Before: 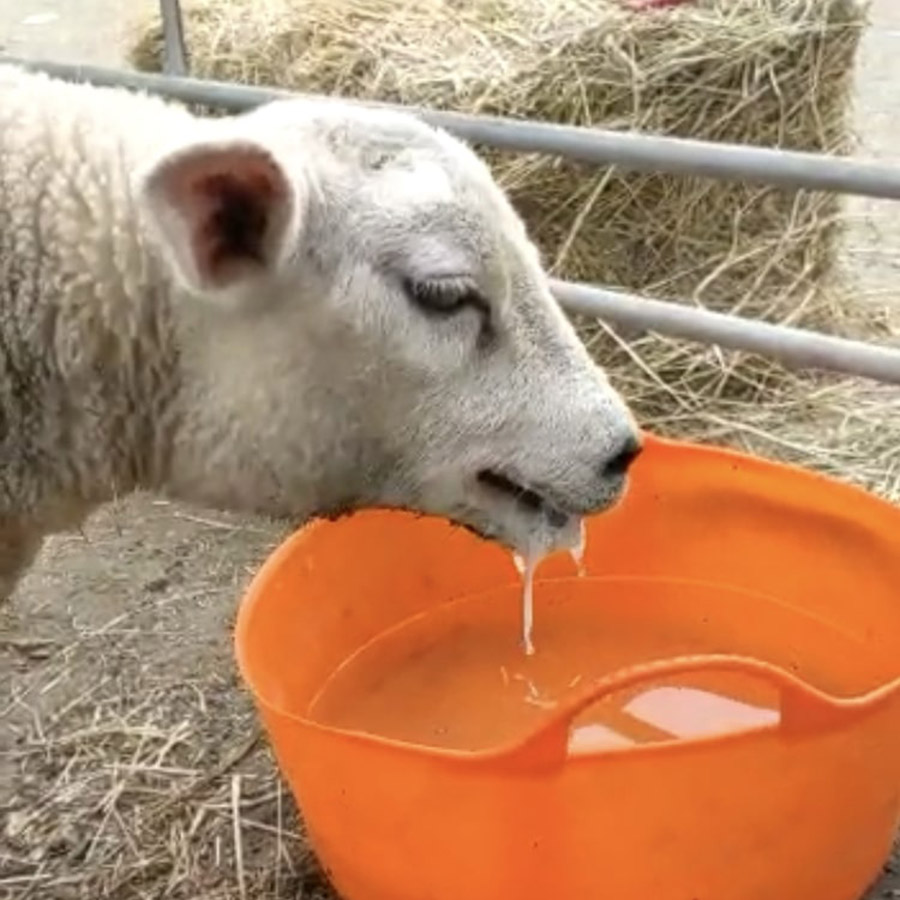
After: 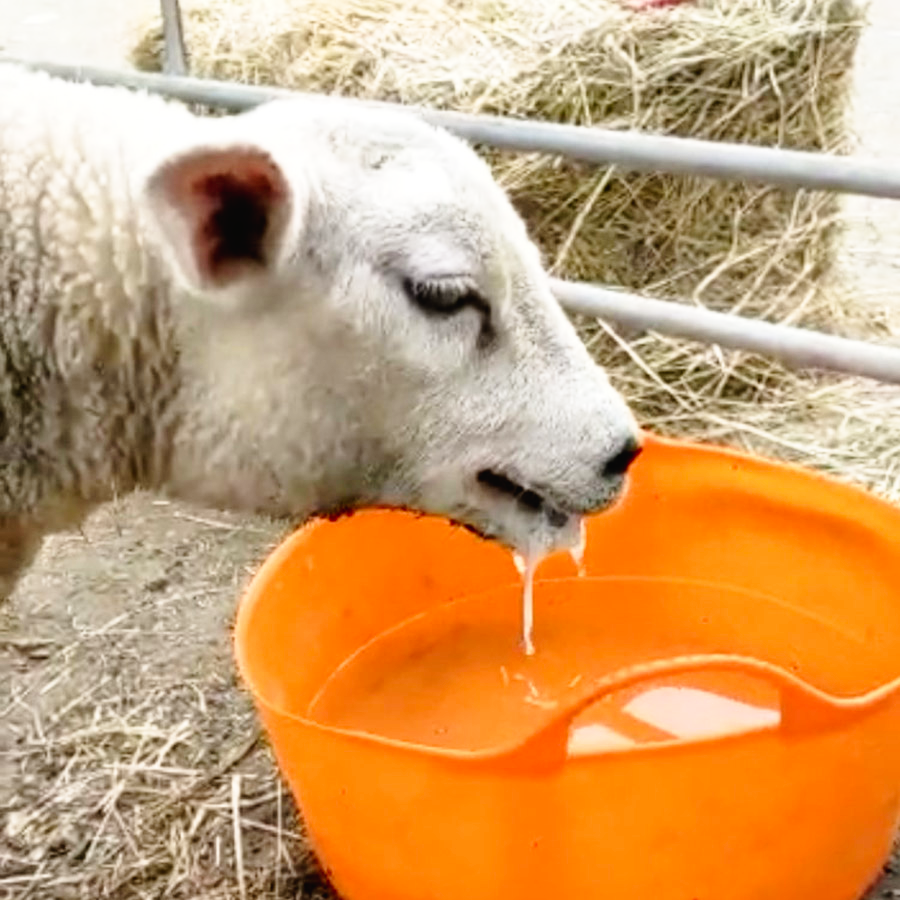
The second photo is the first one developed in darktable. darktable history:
tone curve: curves: ch0 [(0, 0.016) (0.11, 0.039) (0.259, 0.235) (0.383, 0.437) (0.499, 0.597) (0.733, 0.867) (0.843, 0.948) (1, 1)], preserve colors none
